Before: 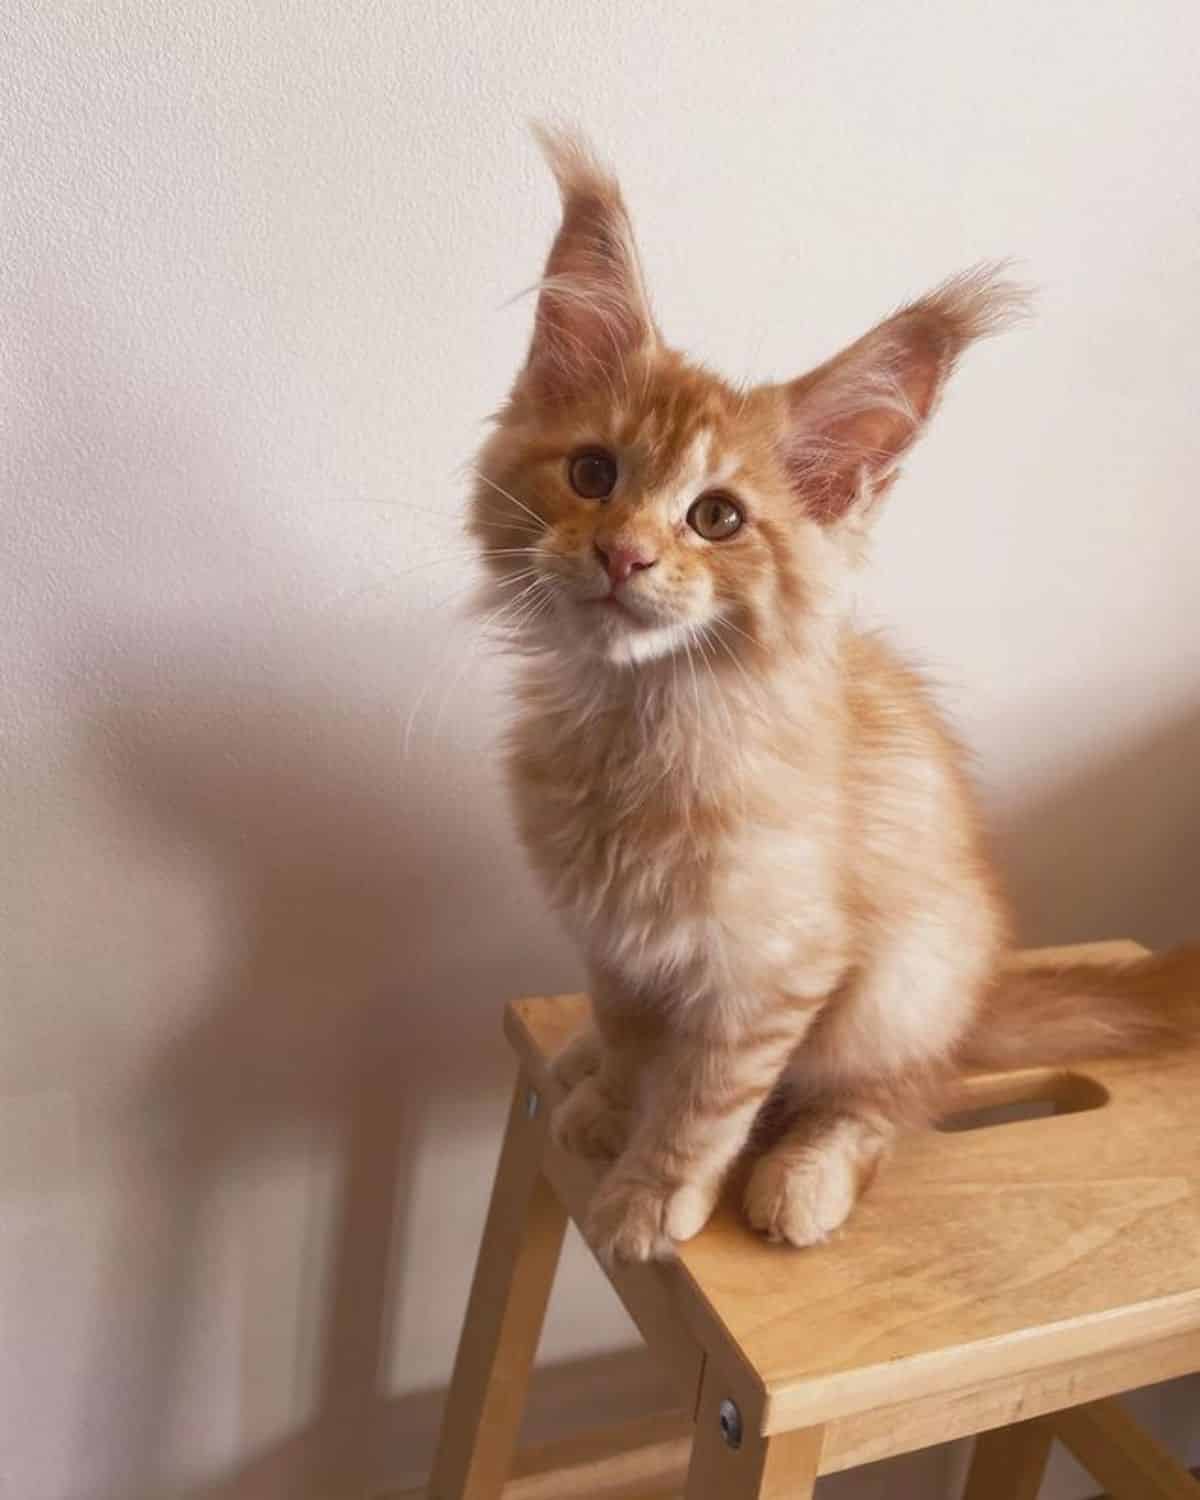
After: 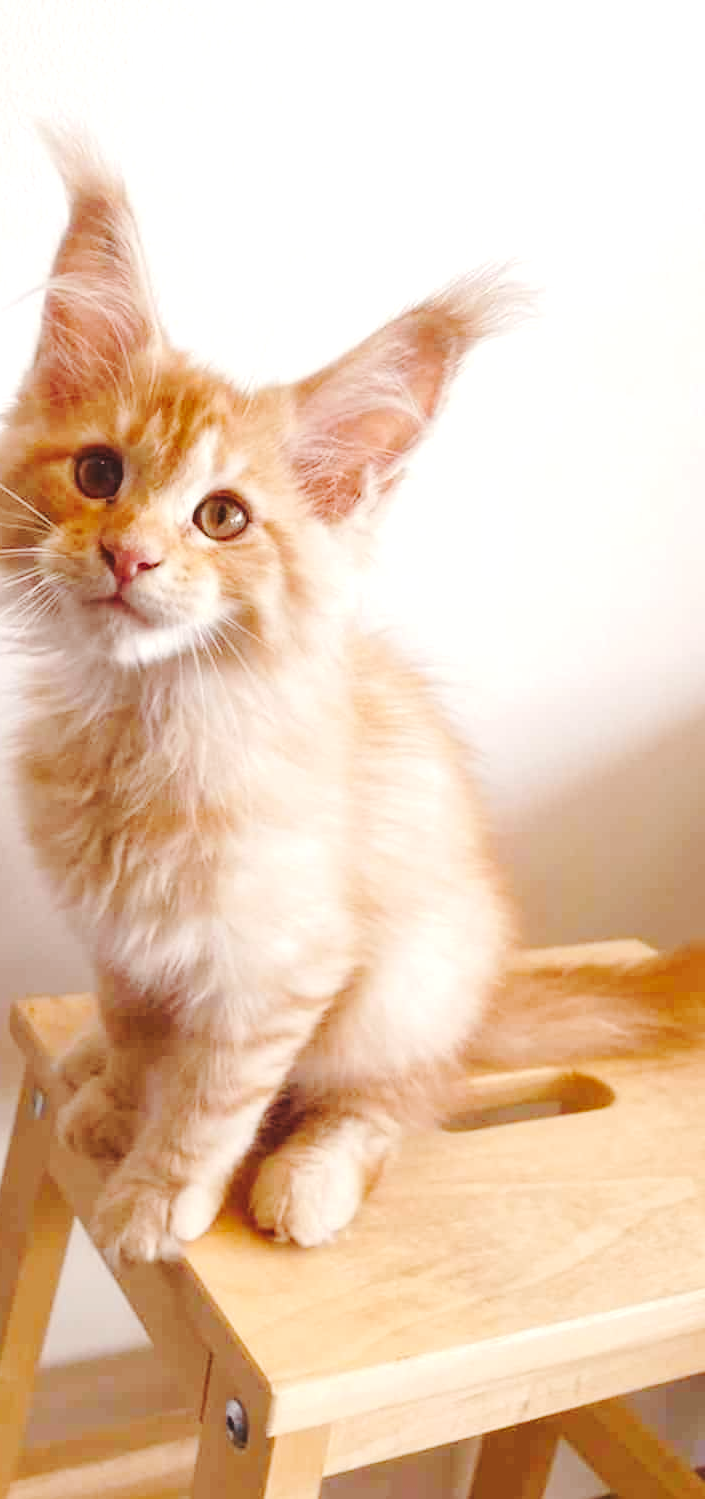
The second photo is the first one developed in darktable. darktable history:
crop: left 41.24%
exposure: black level correction -0.002, exposure 0.547 EV, compensate exposure bias true, compensate highlight preservation false
tone curve: curves: ch0 [(0, 0) (0.21, 0.21) (0.43, 0.586) (0.65, 0.793) (1, 1)]; ch1 [(0, 0) (0.382, 0.447) (0.492, 0.484) (0.544, 0.547) (0.583, 0.578) (0.599, 0.595) (0.67, 0.673) (1, 1)]; ch2 [(0, 0) (0.411, 0.382) (0.492, 0.5) (0.531, 0.534) (0.56, 0.573) (0.599, 0.602) (0.696, 0.693) (1, 1)], preserve colors none
